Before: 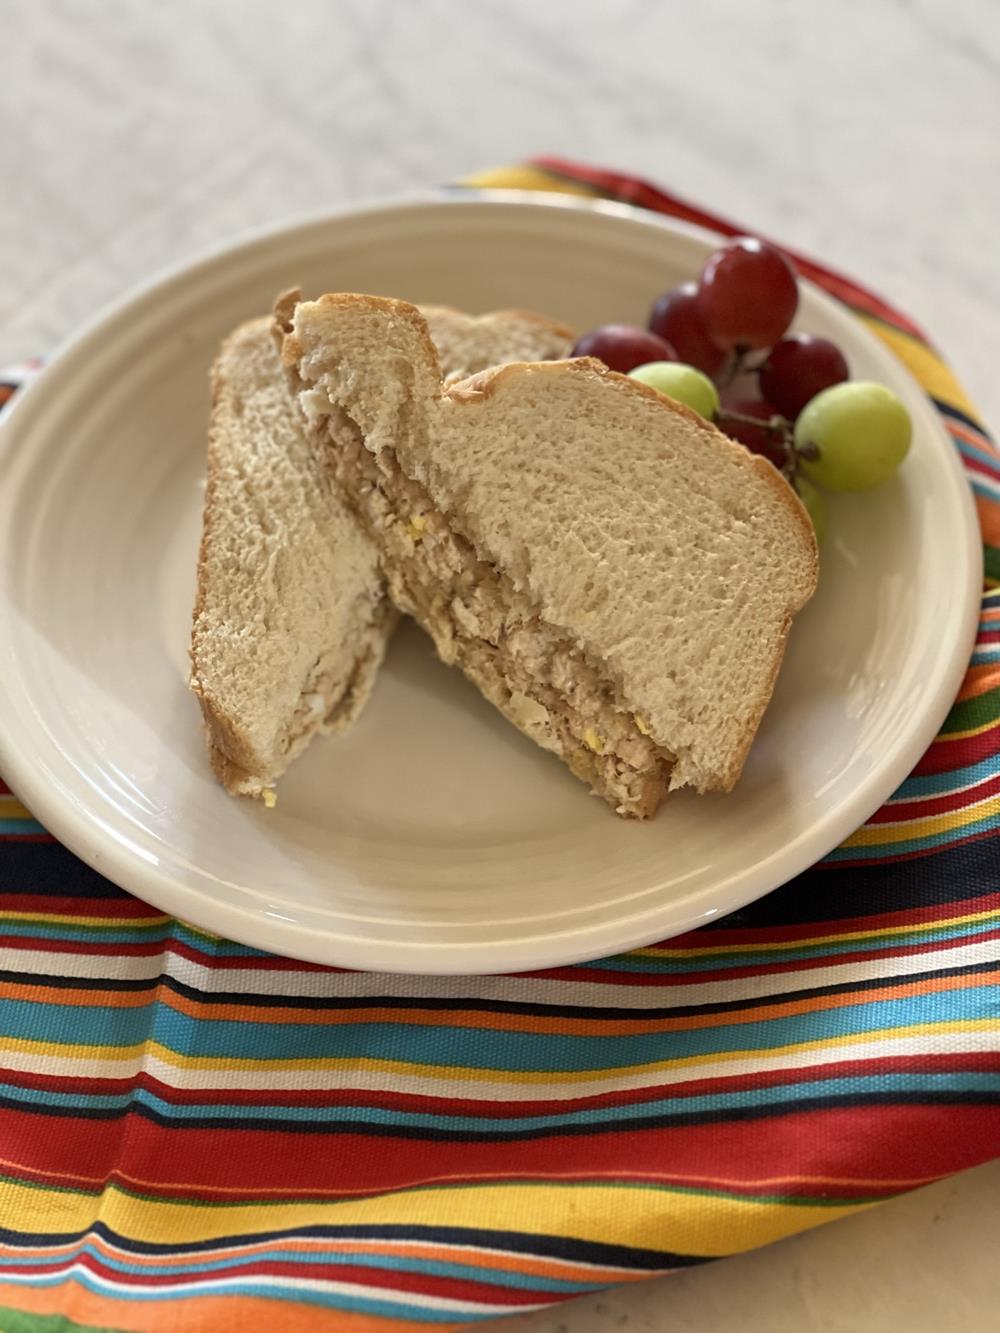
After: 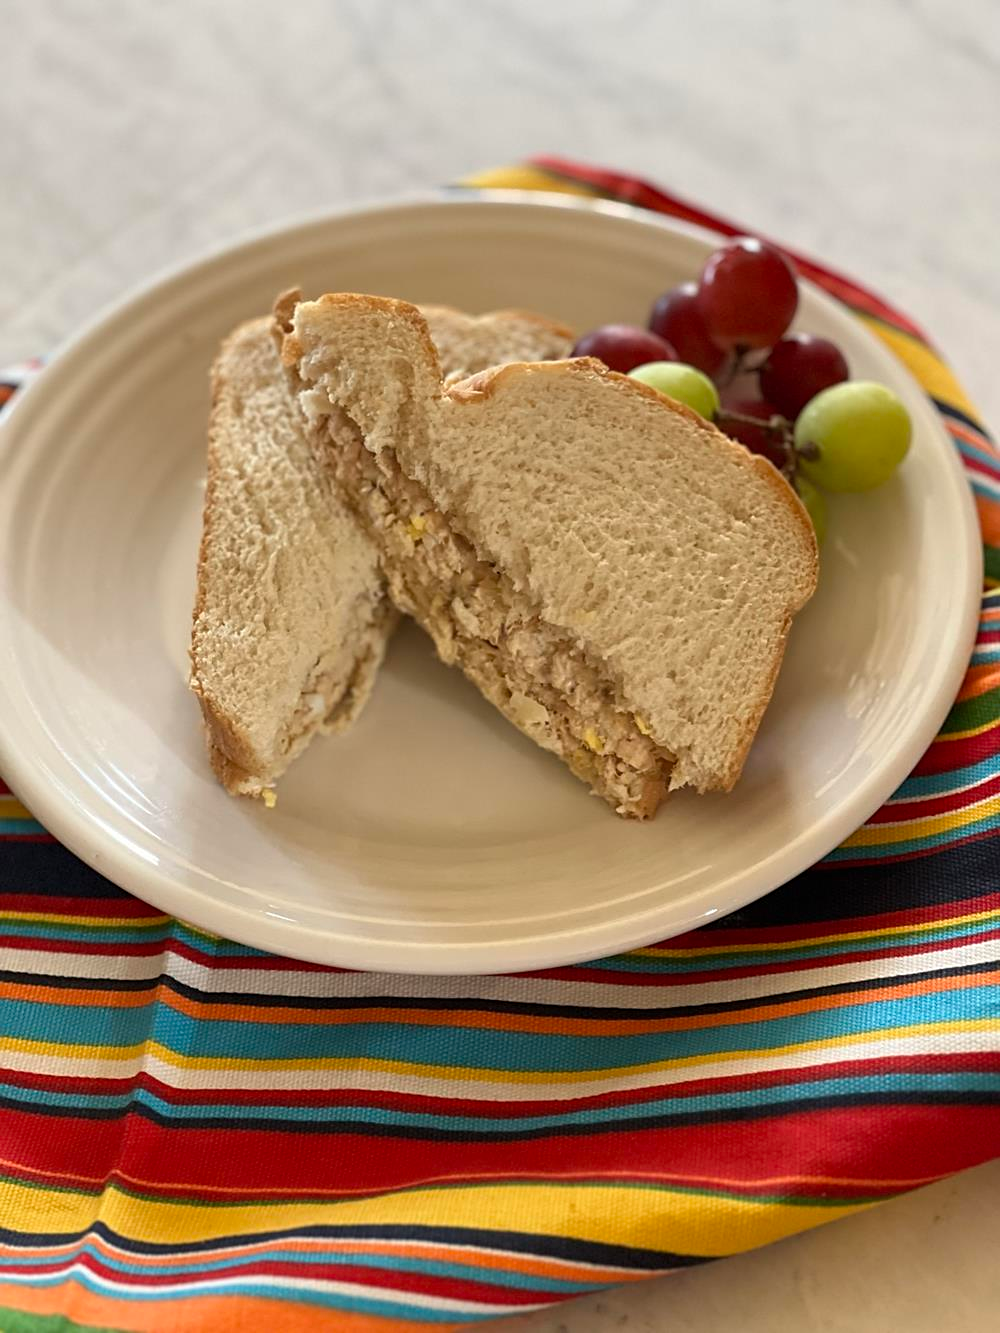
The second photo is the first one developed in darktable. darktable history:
sharpen: amount 0.214
